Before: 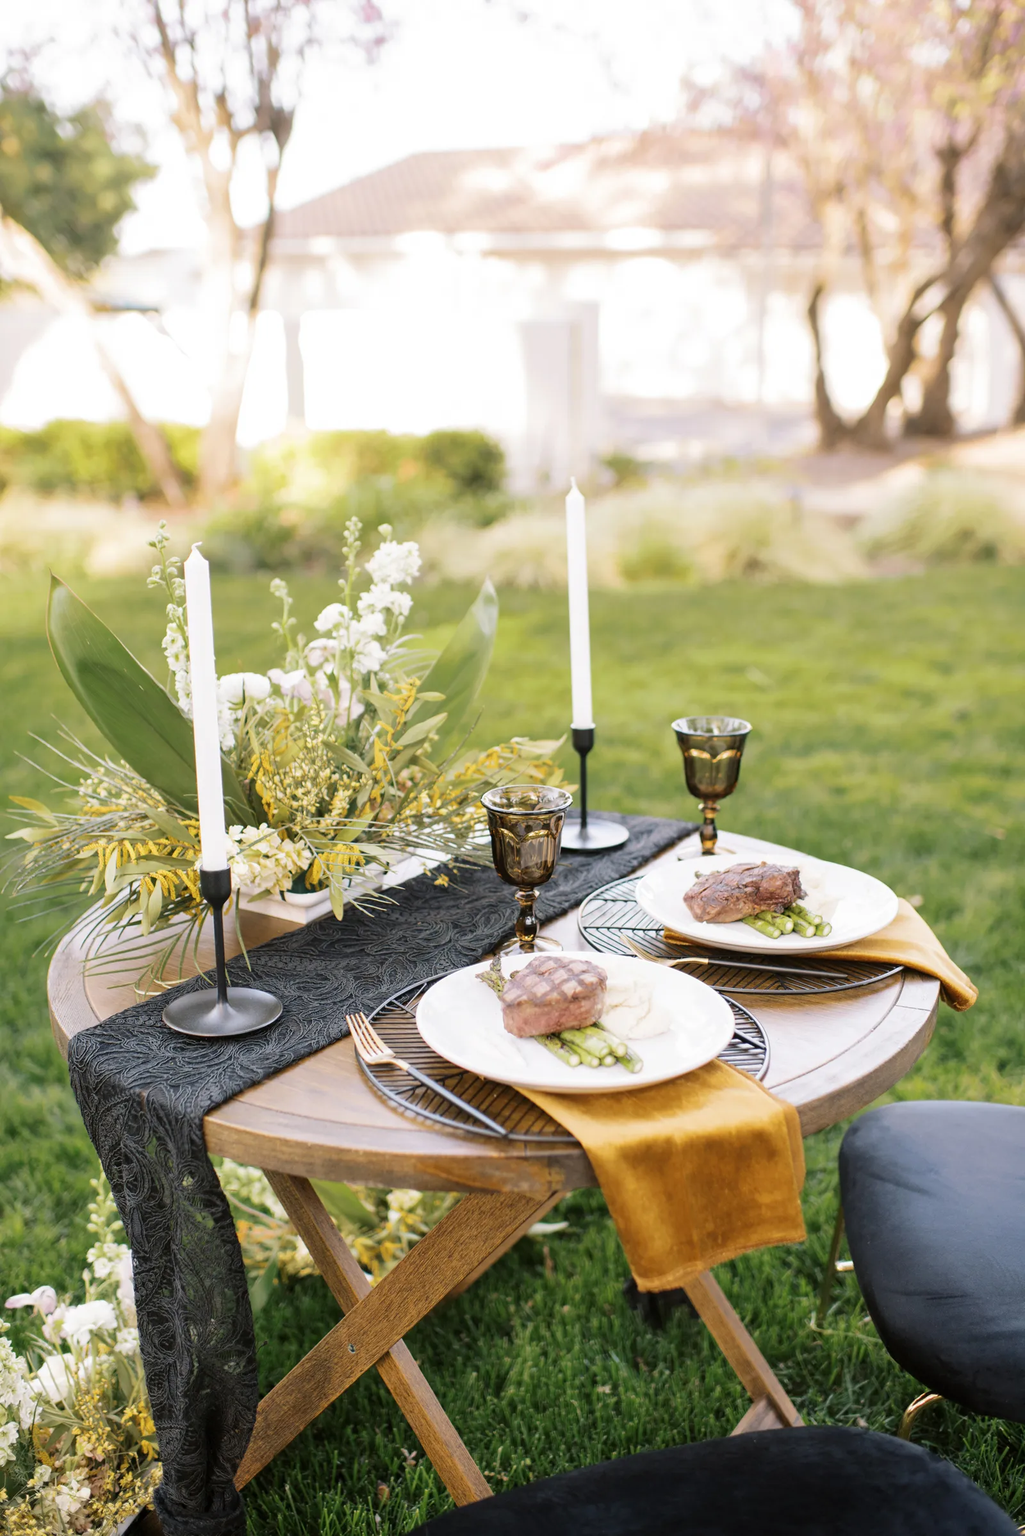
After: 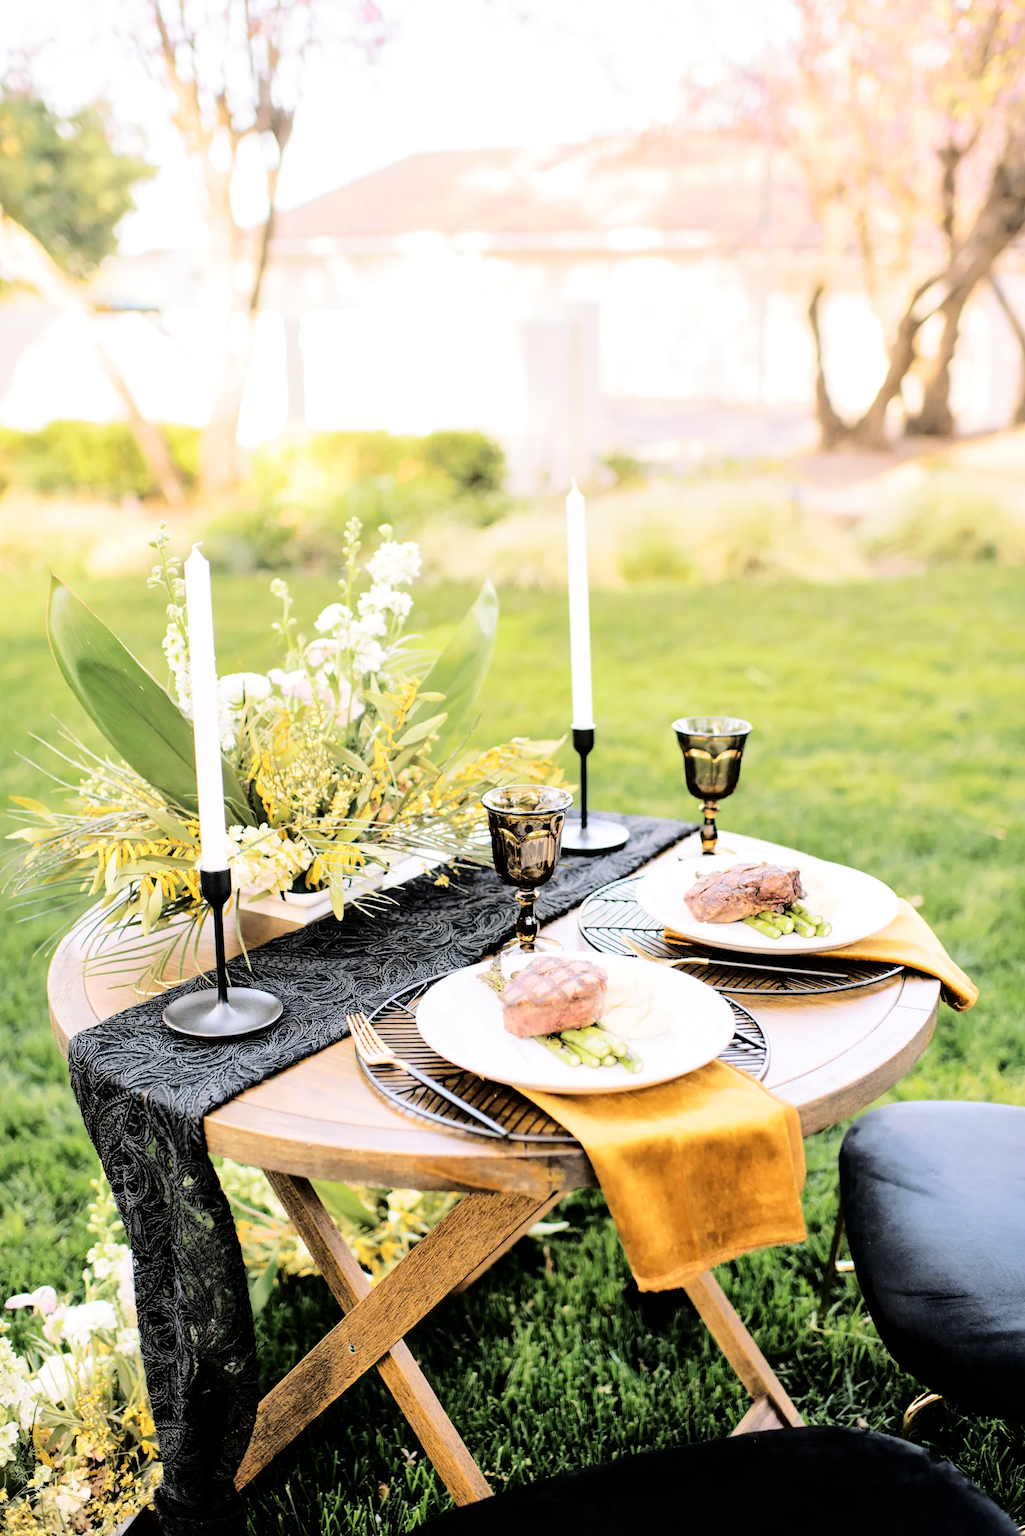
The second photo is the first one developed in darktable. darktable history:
base curve: curves: ch0 [(0, 0) (0.036, 0.01) (0.123, 0.254) (0.258, 0.504) (0.507, 0.748) (1, 1)]
local contrast: mode bilateral grid, contrast 21, coarseness 51, detail 120%, midtone range 0.2
